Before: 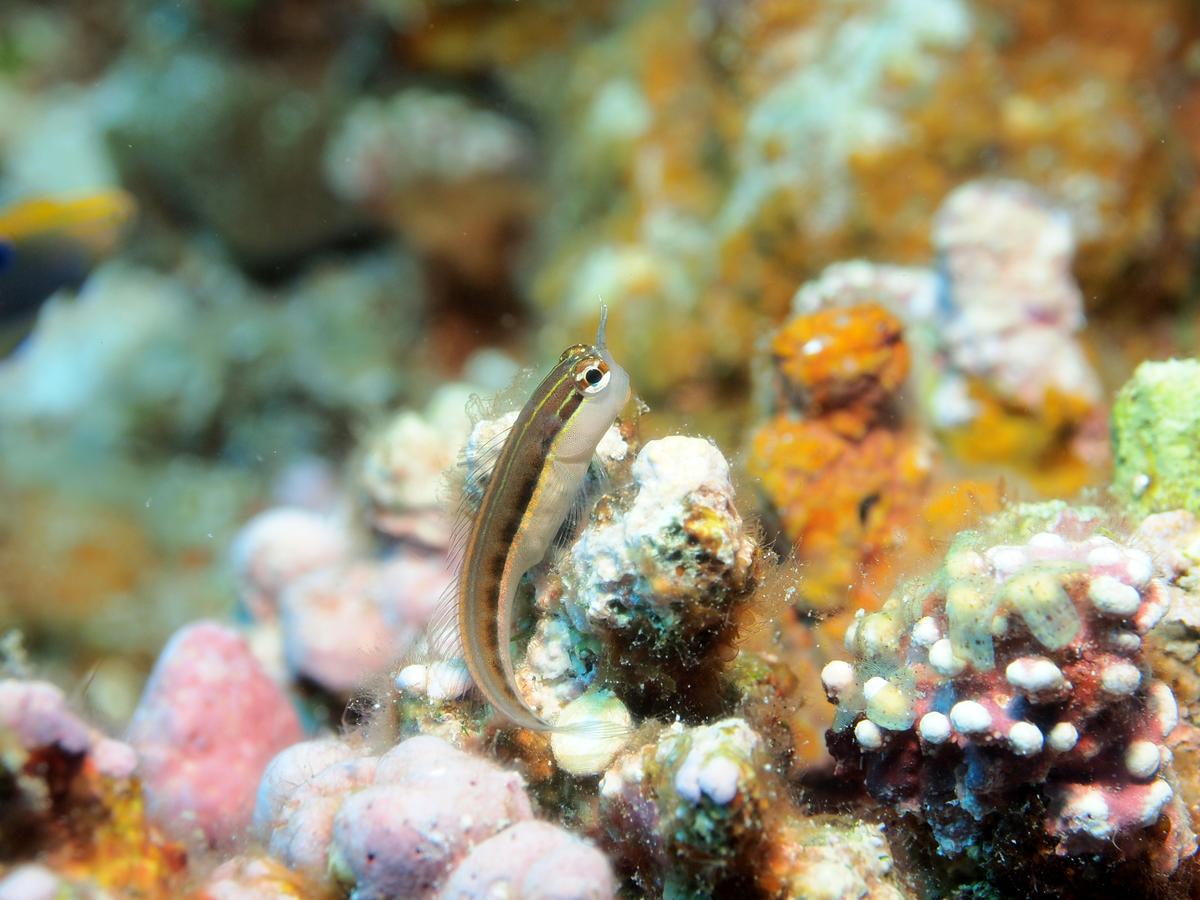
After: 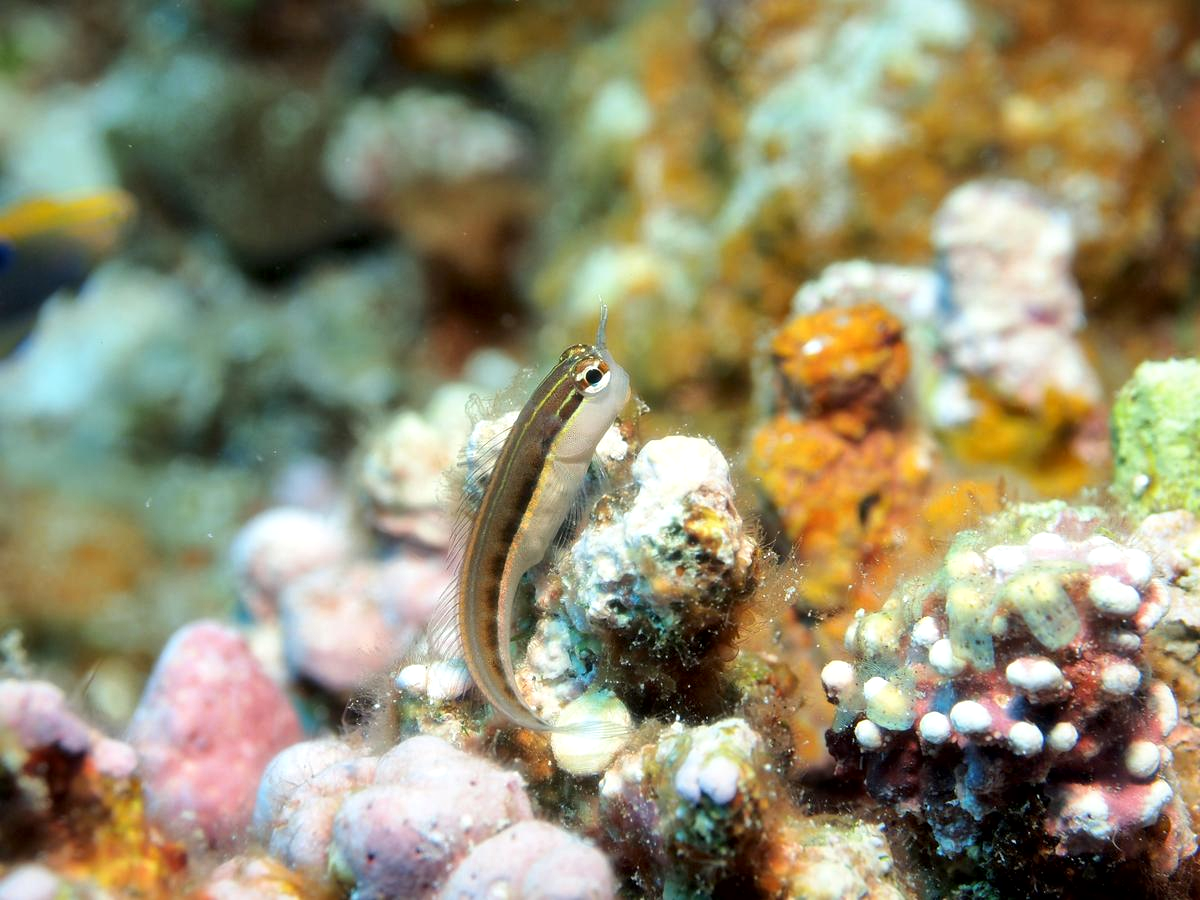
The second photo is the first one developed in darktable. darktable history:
local contrast: mode bilateral grid, contrast 20, coarseness 50, detail 150%, midtone range 0.2
